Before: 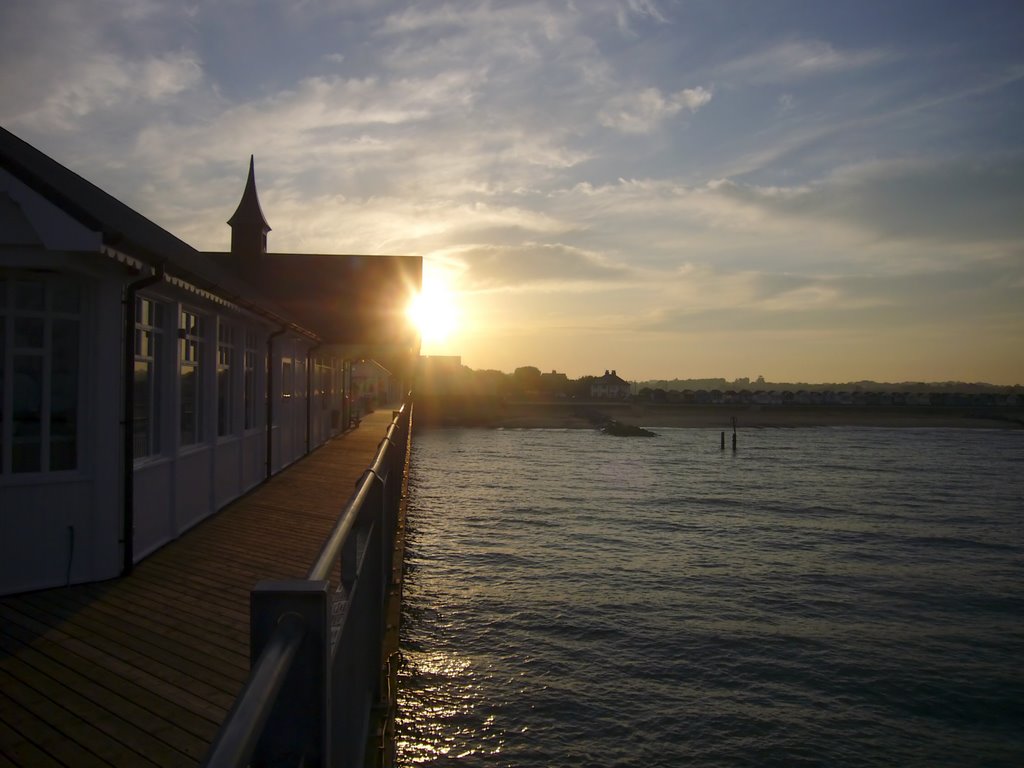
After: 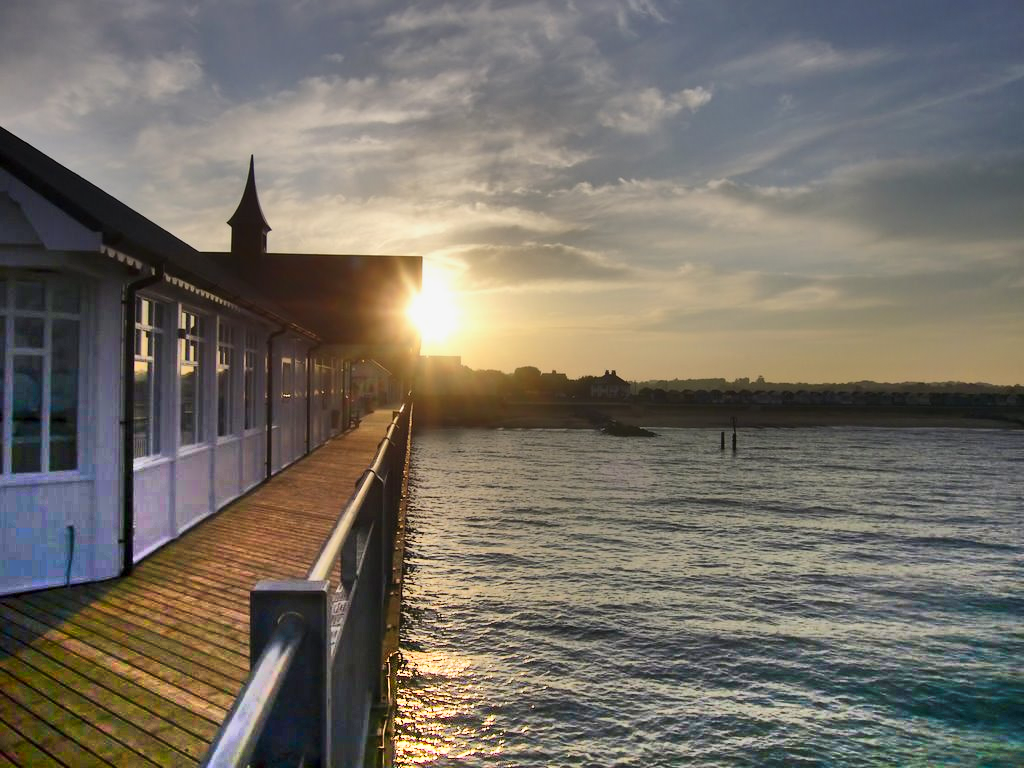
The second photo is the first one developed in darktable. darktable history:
shadows and highlights: radius 123.09, shadows 99.46, white point adjustment -2.99, highlights -98.27, soften with gaussian
contrast brightness saturation: contrast 0.143
